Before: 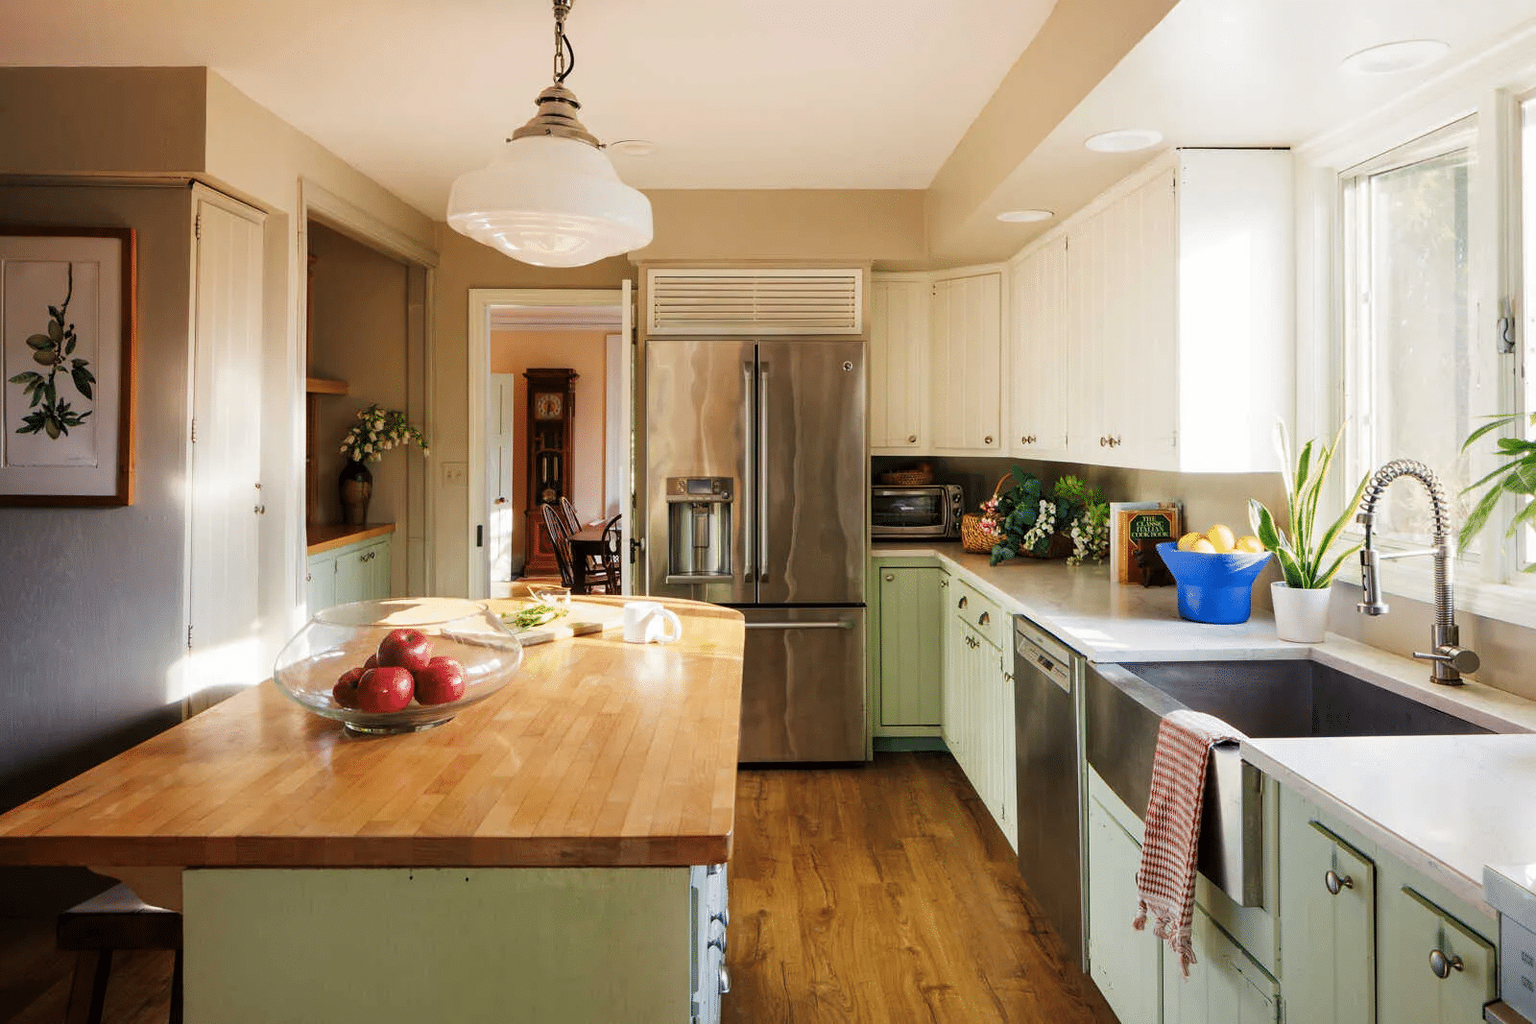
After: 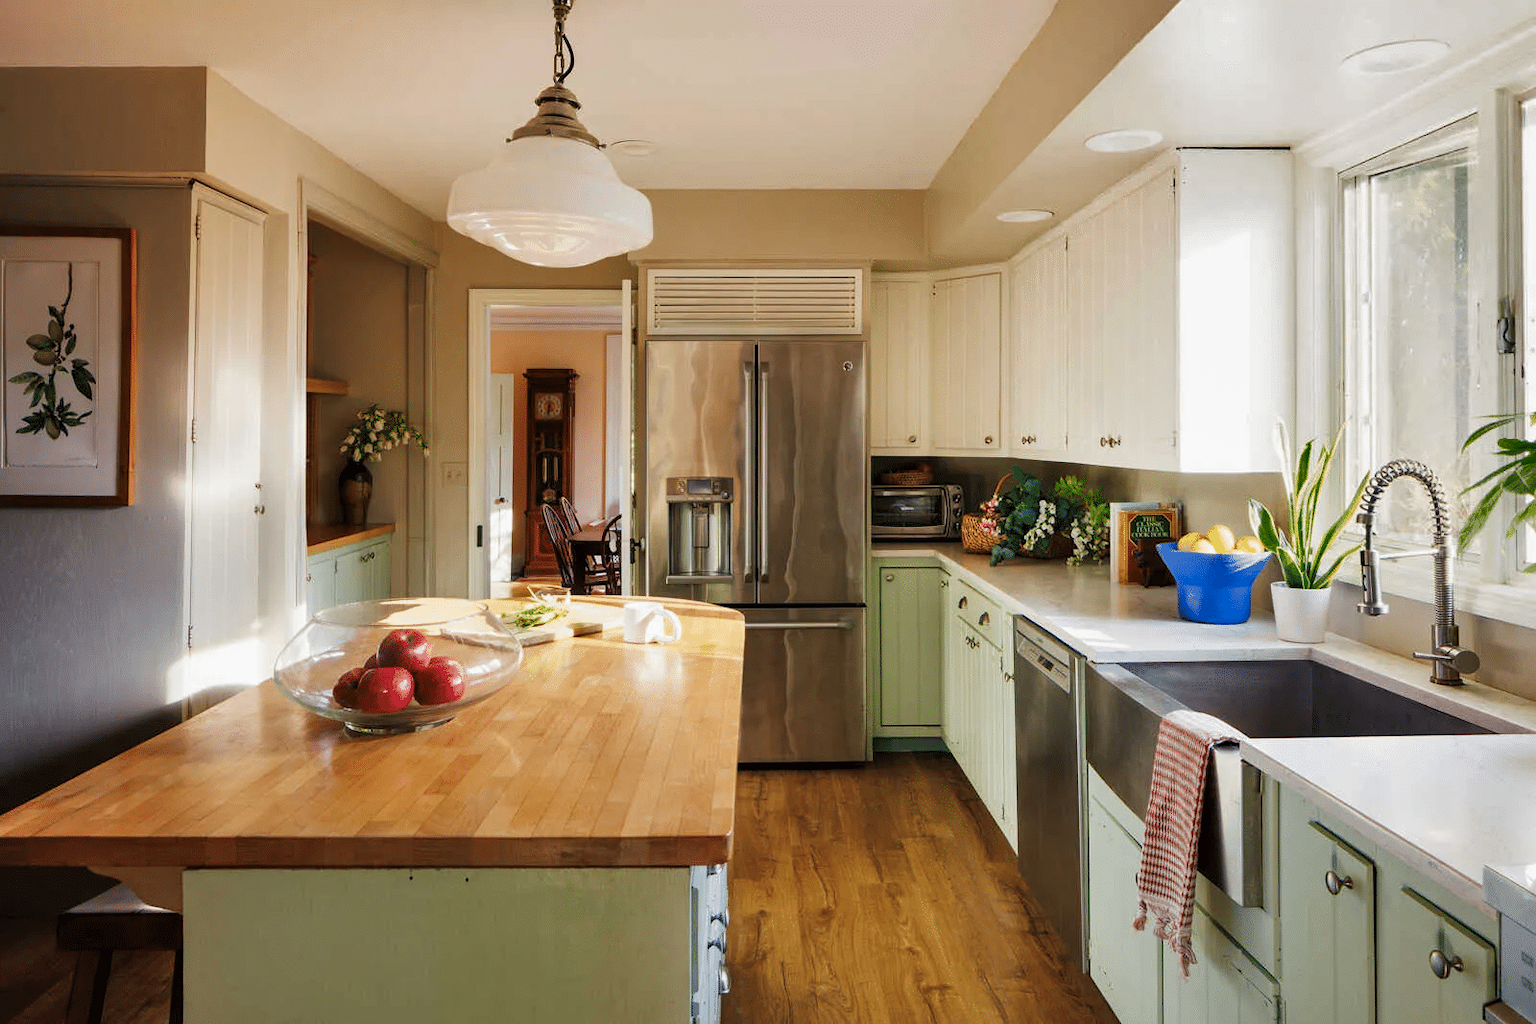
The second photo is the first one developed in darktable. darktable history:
color correction: highlights a* -0.182, highlights b* -0.124
shadows and highlights: shadows 43.71, white point adjustment -1.46, soften with gaussian
